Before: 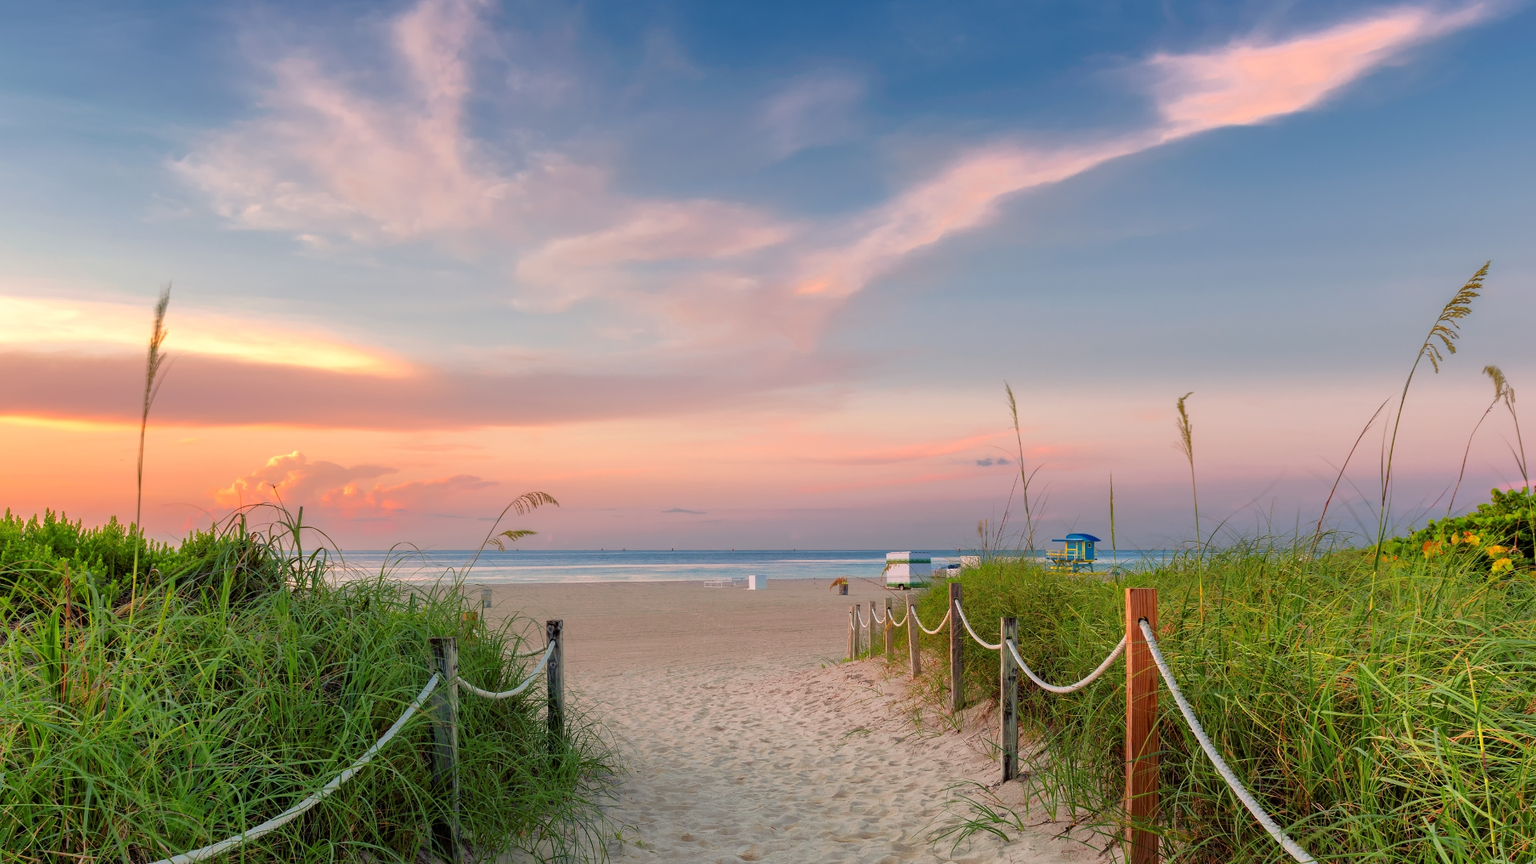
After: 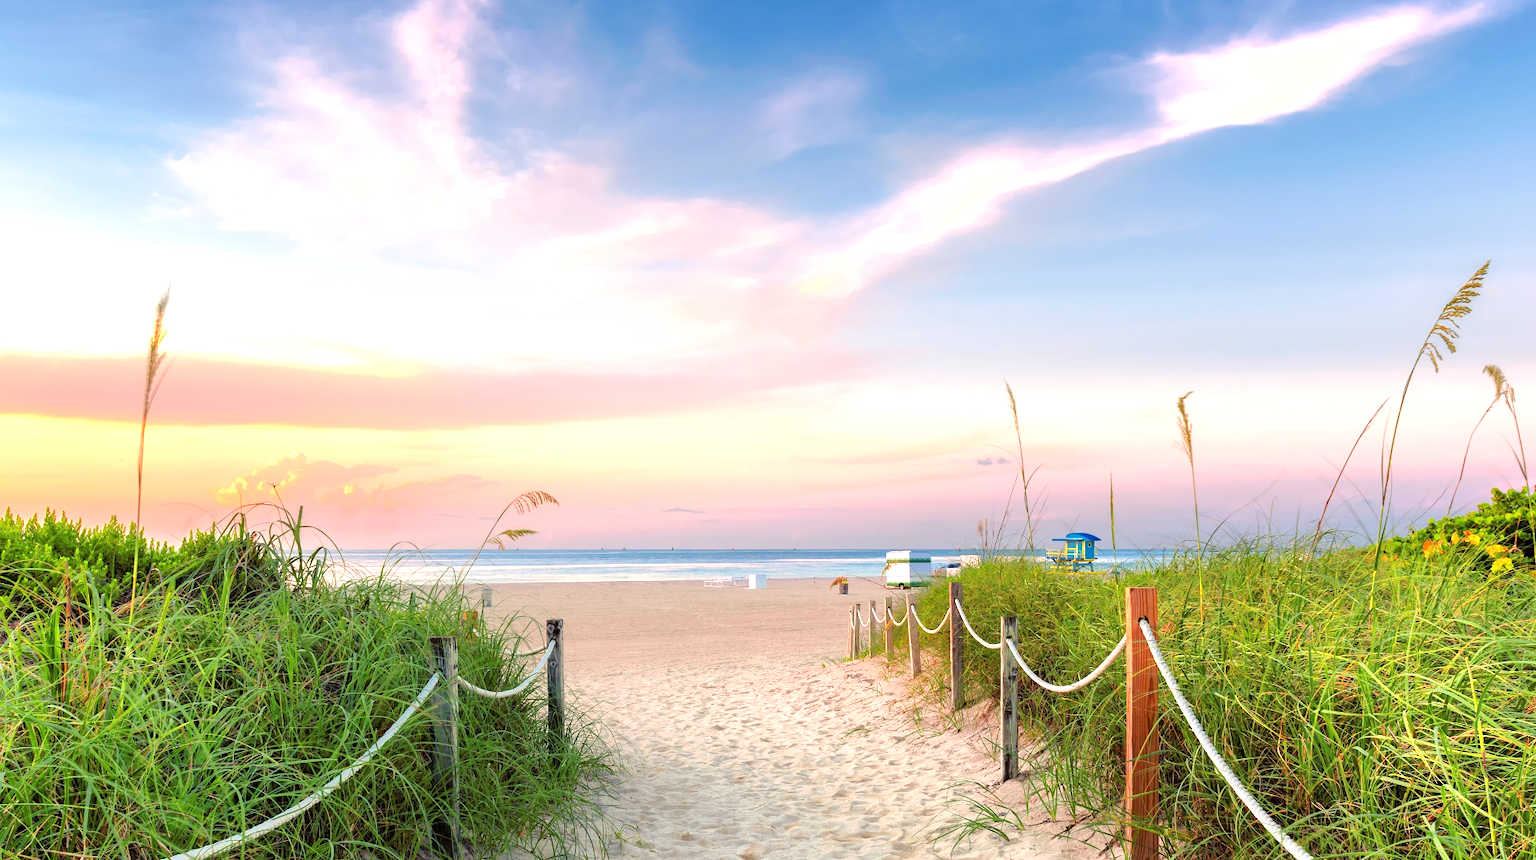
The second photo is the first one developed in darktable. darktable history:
exposure: black level correction 0, exposure 1.106 EV, compensate exposure bias true, compensate highlight preservation false
crop: top 0.176%, bottom 0.198%
